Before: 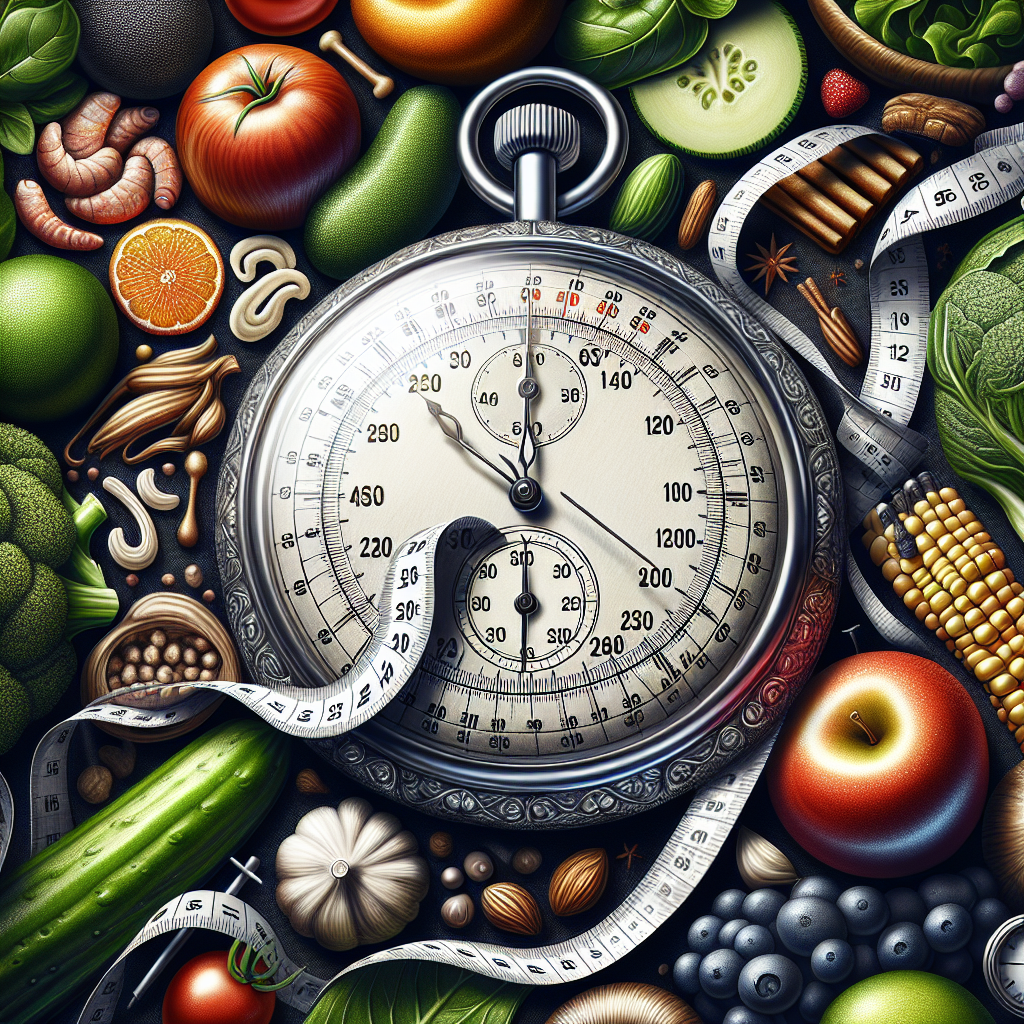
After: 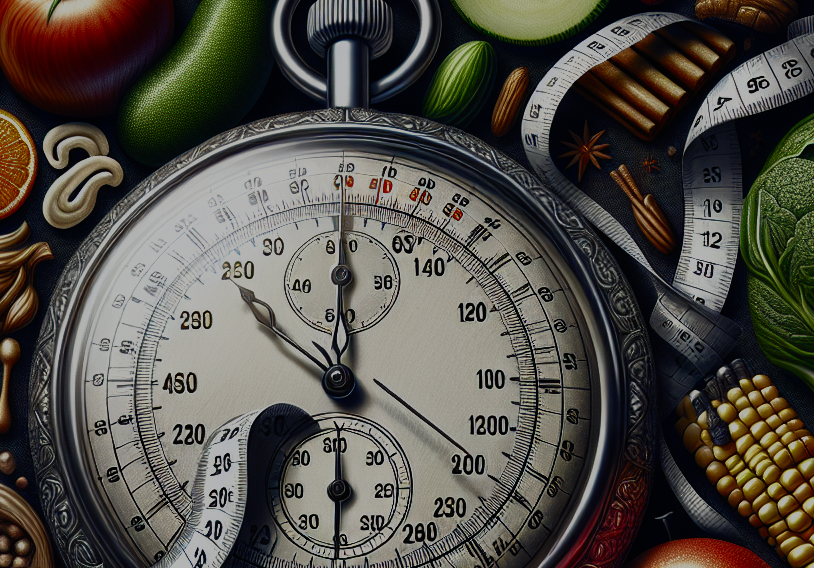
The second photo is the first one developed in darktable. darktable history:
tone equalizer: -8 EV -1.98 EV, -7 EV -1.97 EV, -6 EV -1.98 EV, -5 EV -1.96 EV, -4 EV -1.98 EV, -3 EV -1.98 EV, -2 EV -1.98 EV, -1 EV -1.61 EV, +0 EV -2 EV, edges refinement/feathering 500, mask exposure compensation -1.57 EV, preserve details no
crop: left 18.341%, top 11.115%, right 2.129%, bottom 33.4%
contrast brightness saturation: contrast 0.227, brightness 0.113, saturation 0.286
